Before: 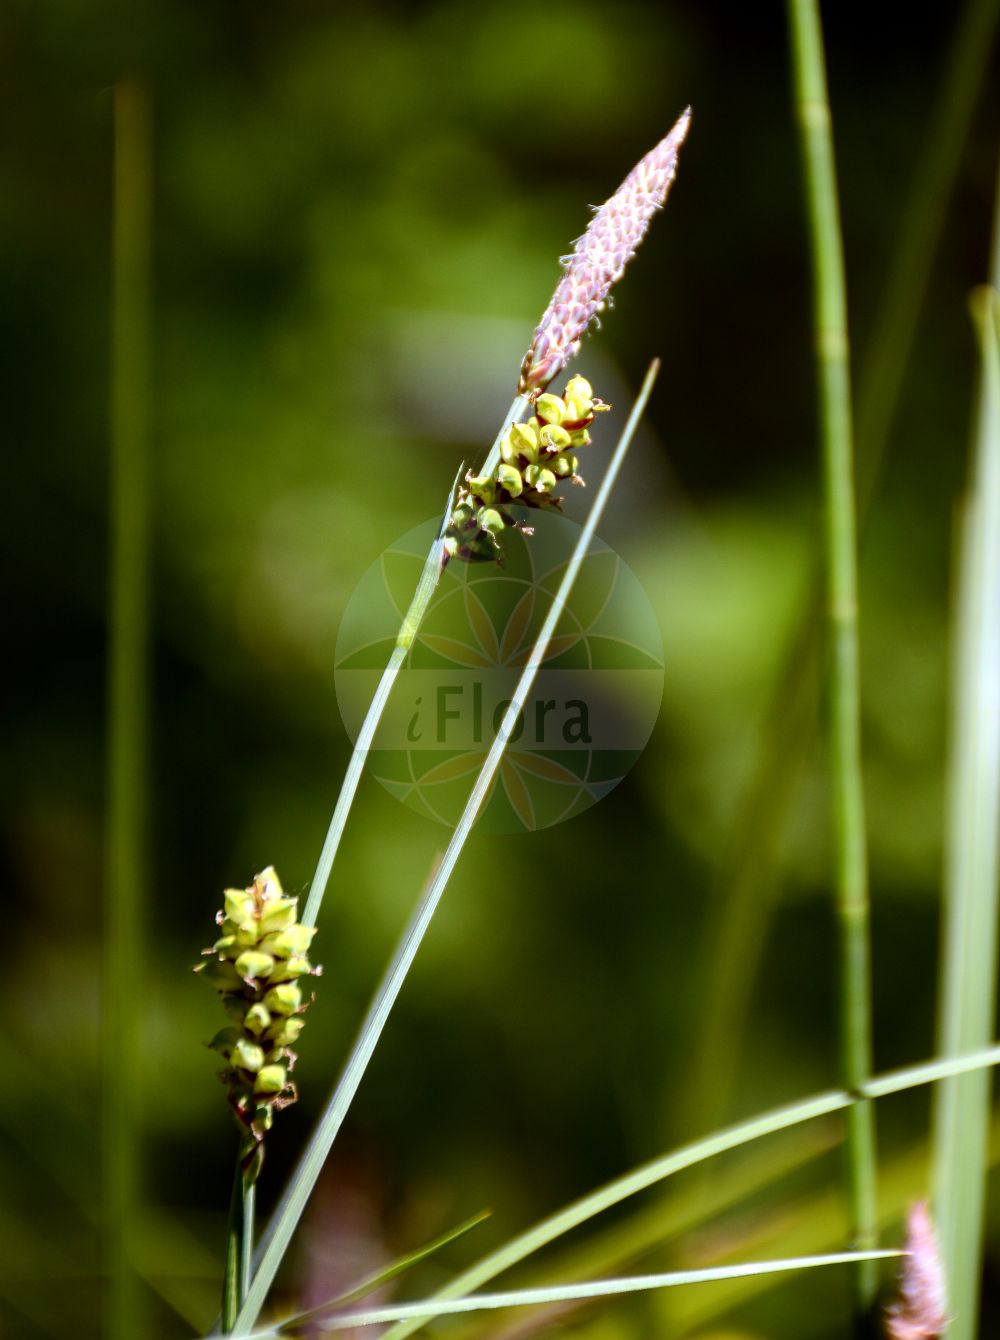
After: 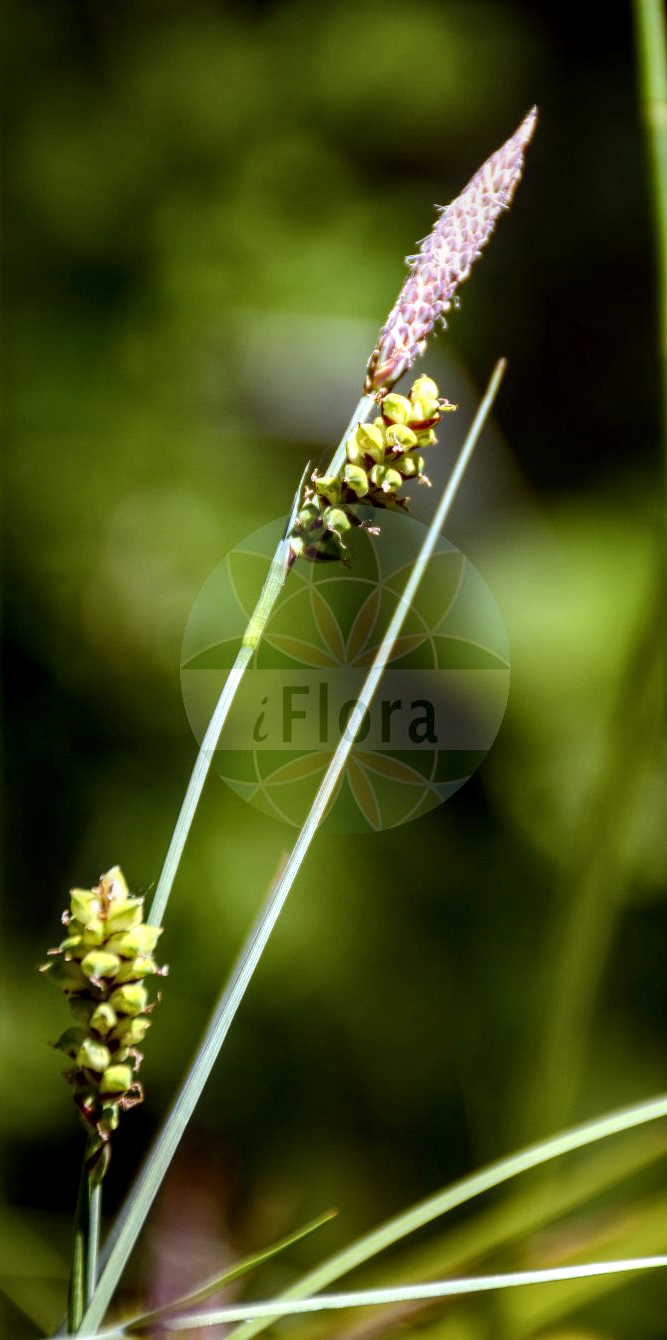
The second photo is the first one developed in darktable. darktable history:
local contrast: detail 130%
crop and rotate: left 15.446%, right 17.836%
